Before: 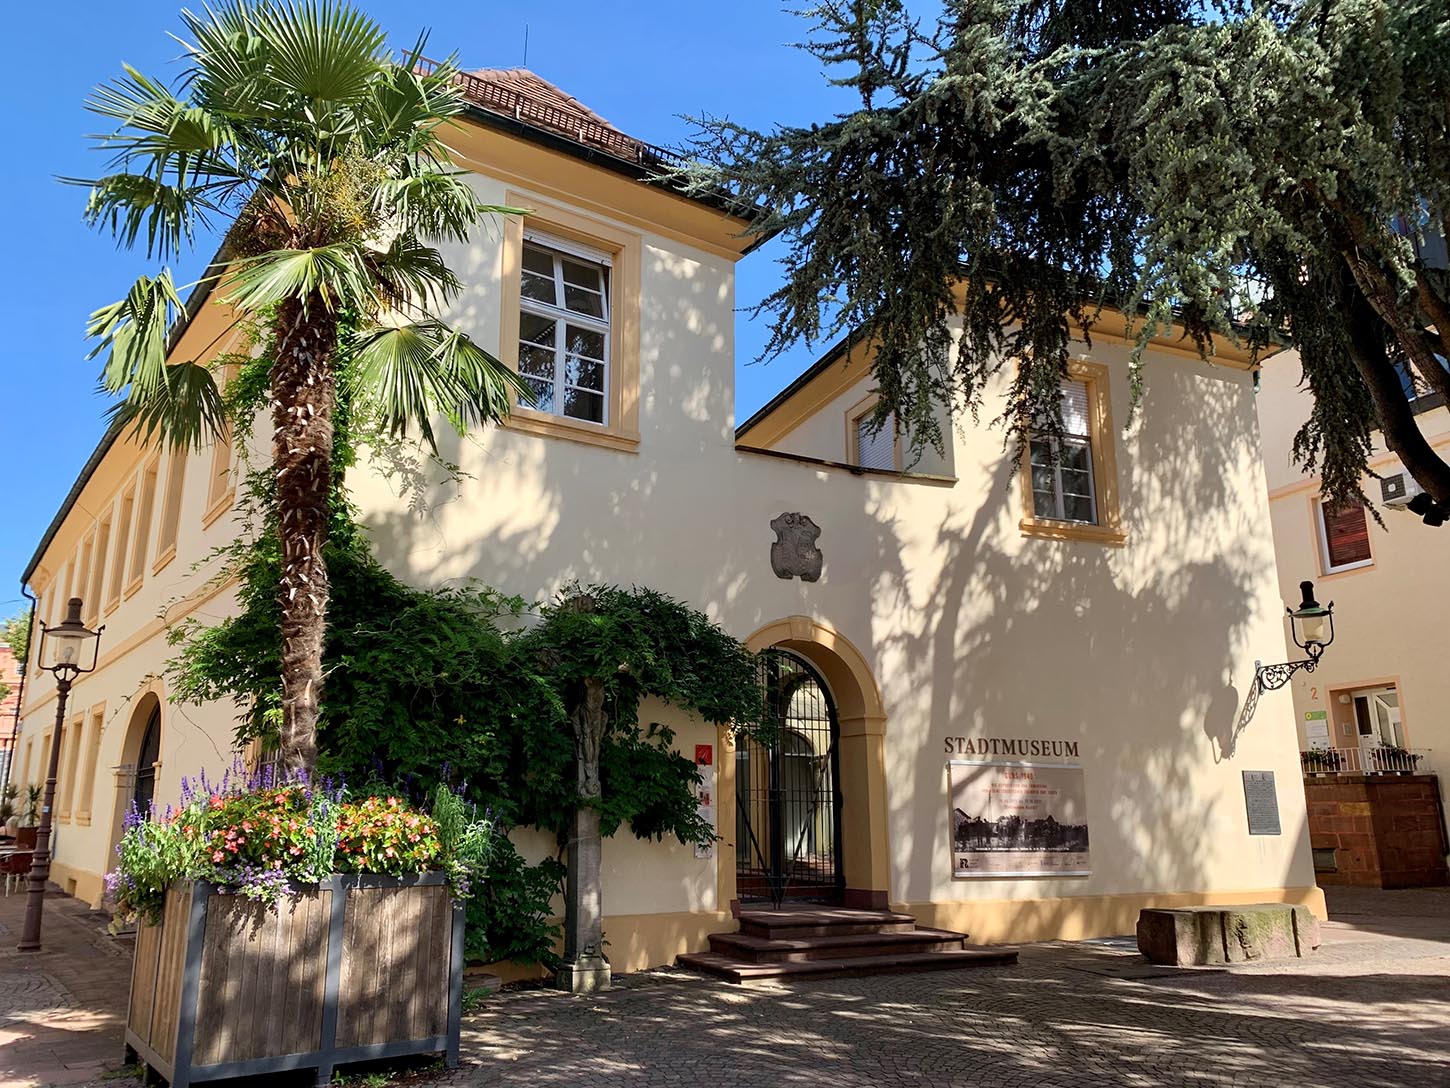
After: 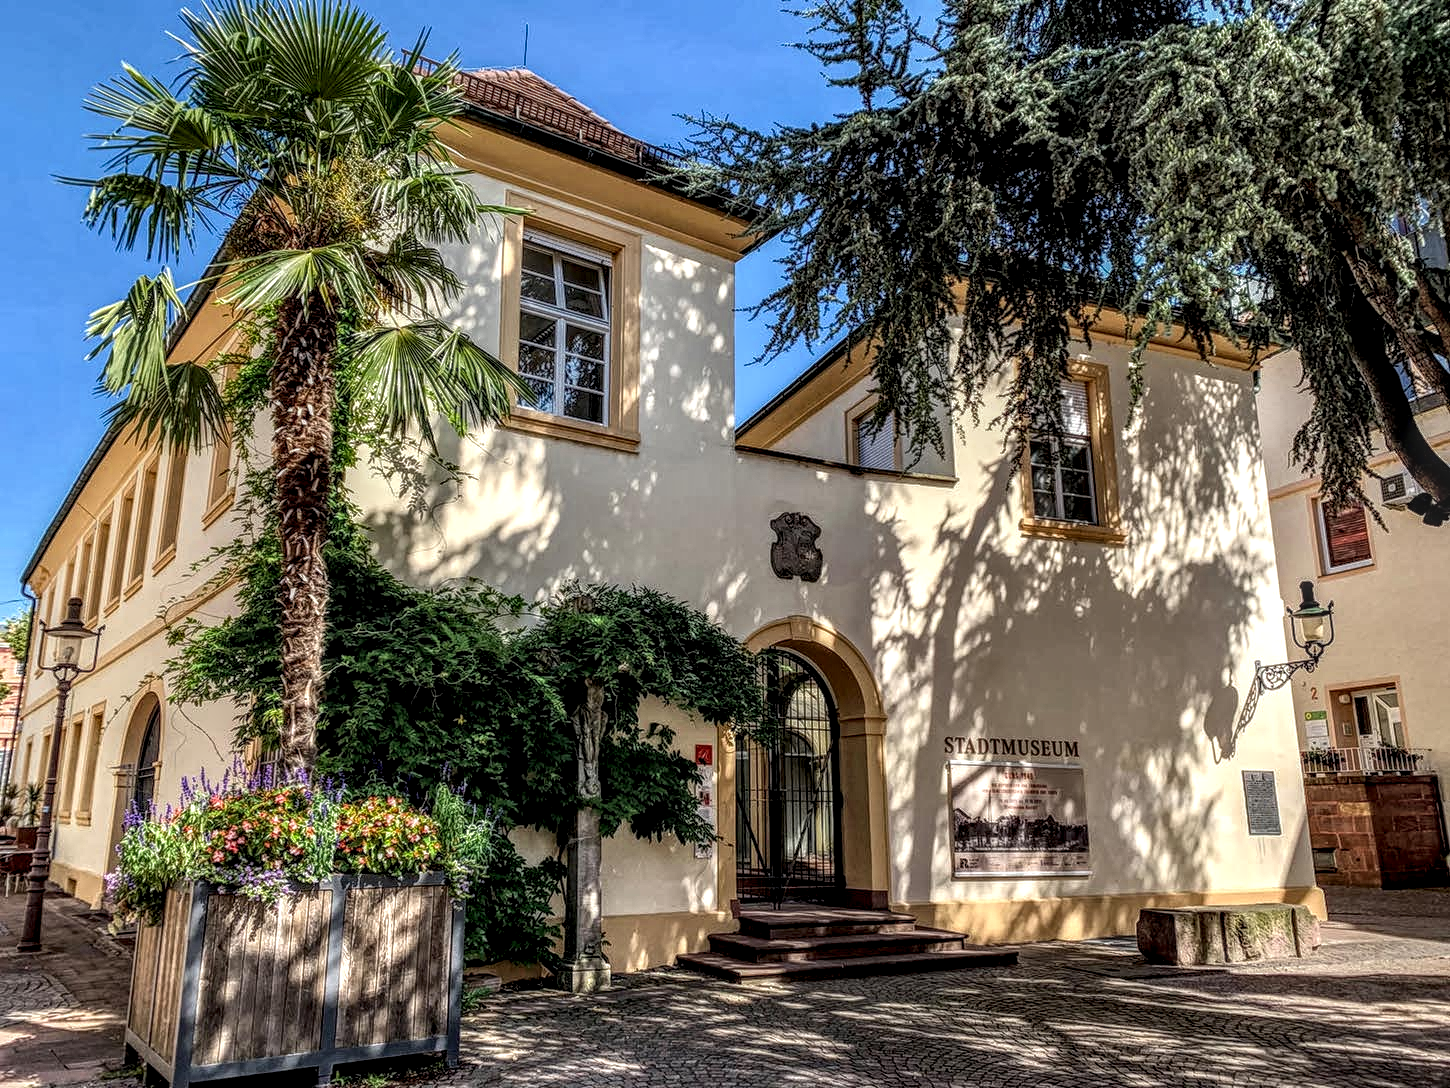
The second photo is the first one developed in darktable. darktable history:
local contrast: highlights 5%, shadows 5%, detail 298%, midtone range 0.294
